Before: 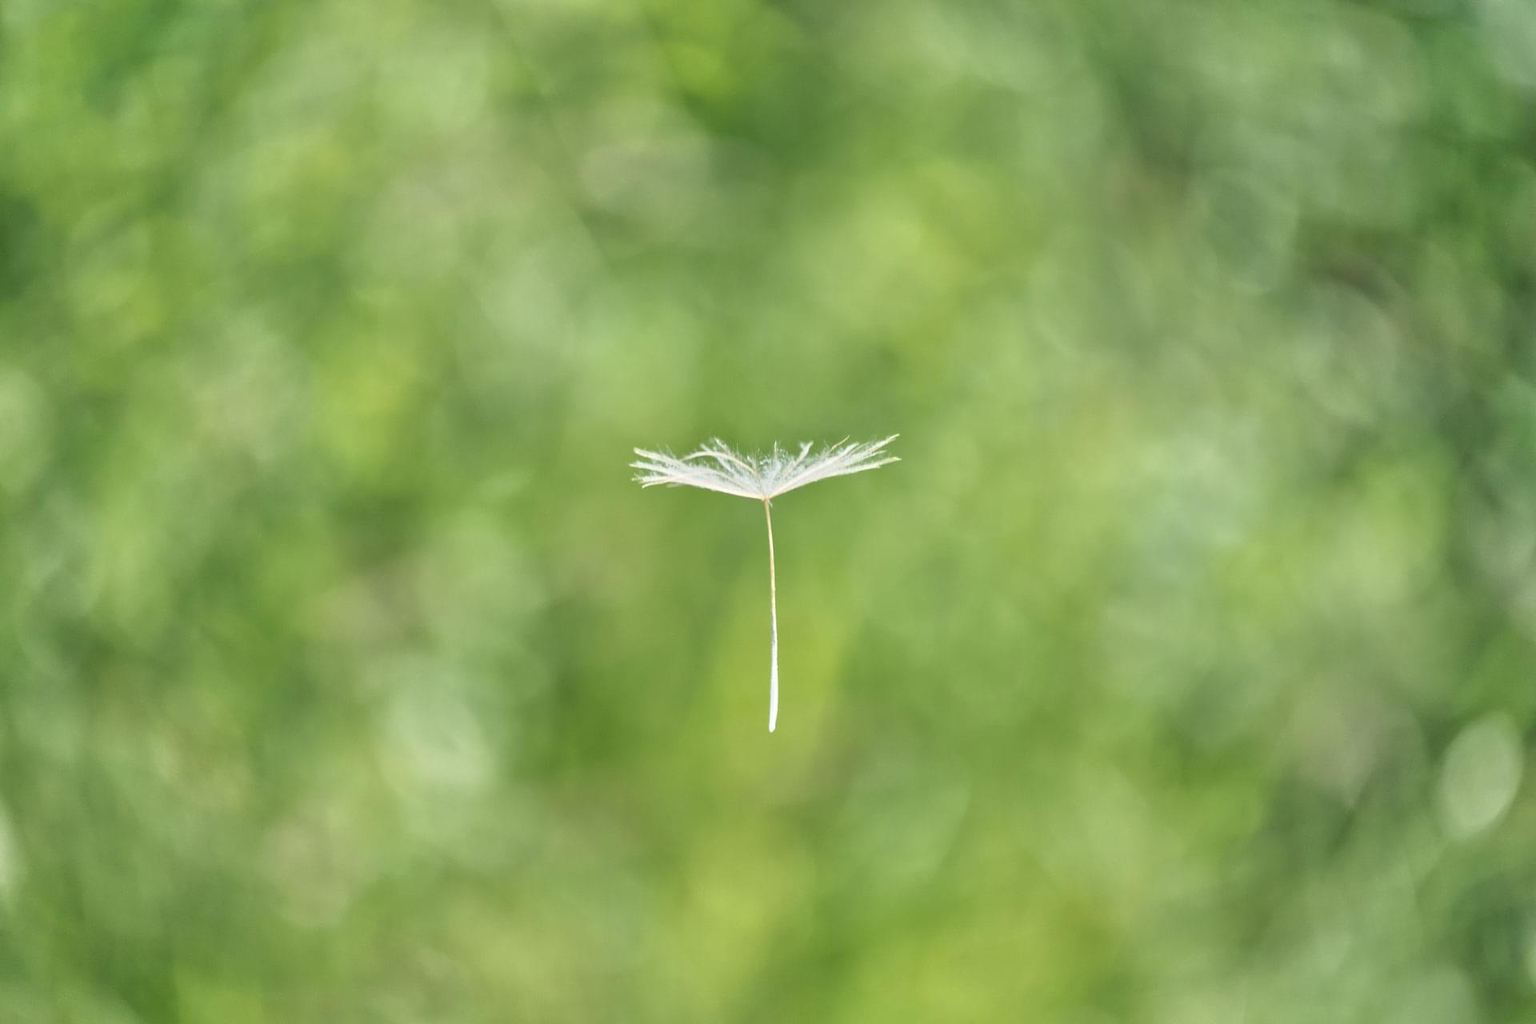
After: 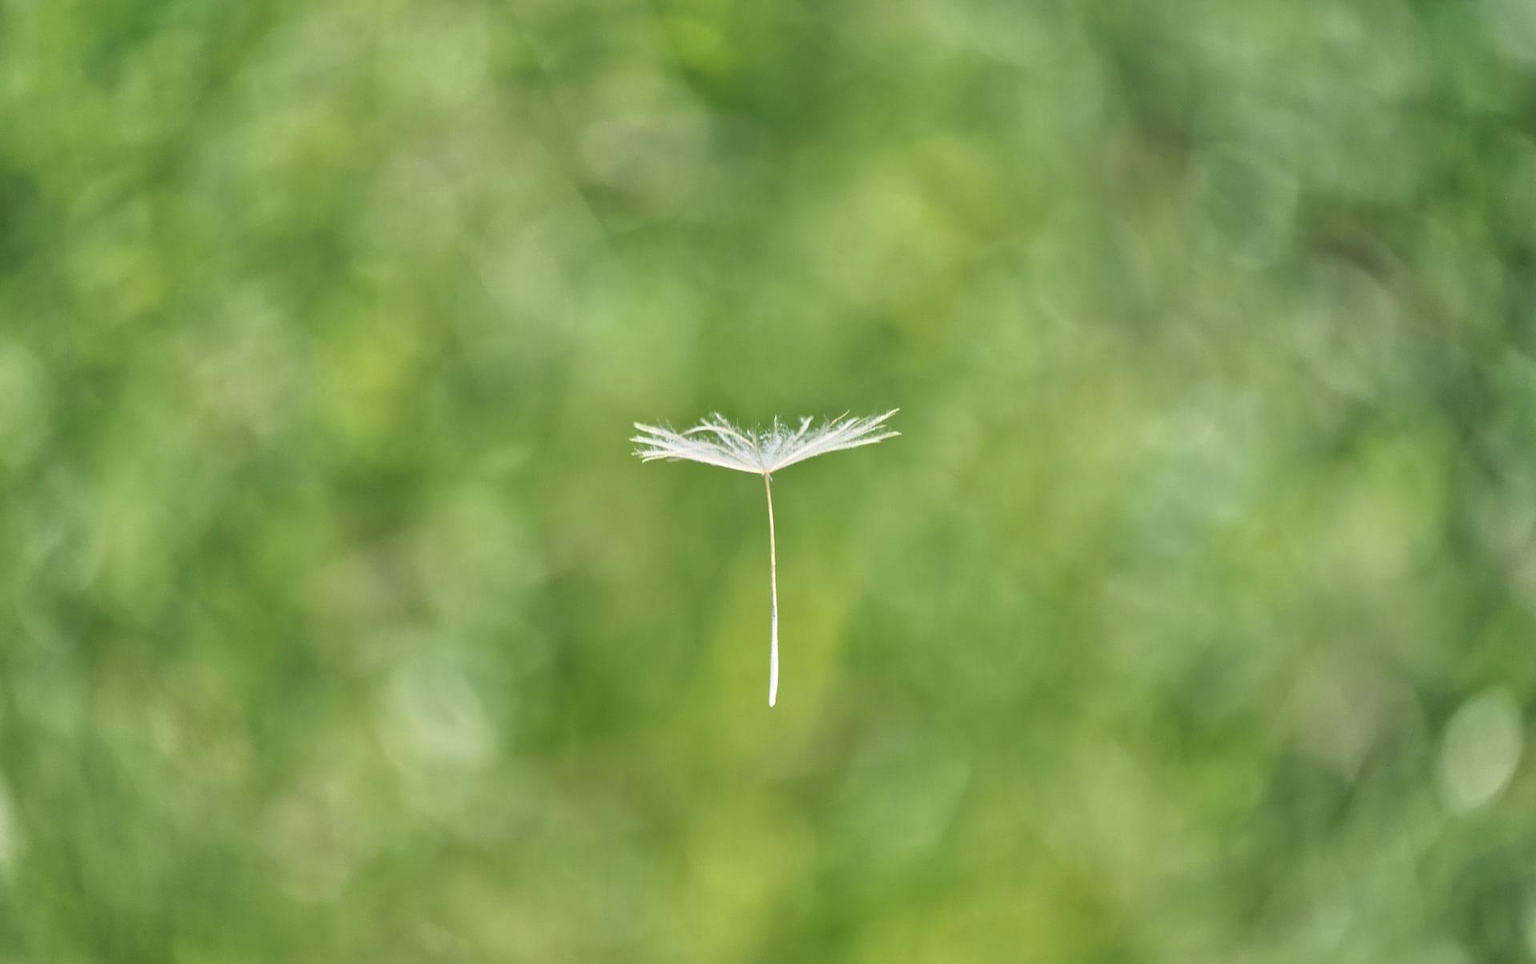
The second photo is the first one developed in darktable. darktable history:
crop and rotate: top 2.557%, bottom 3.231%
shadows and highlights: soften with gaussian
